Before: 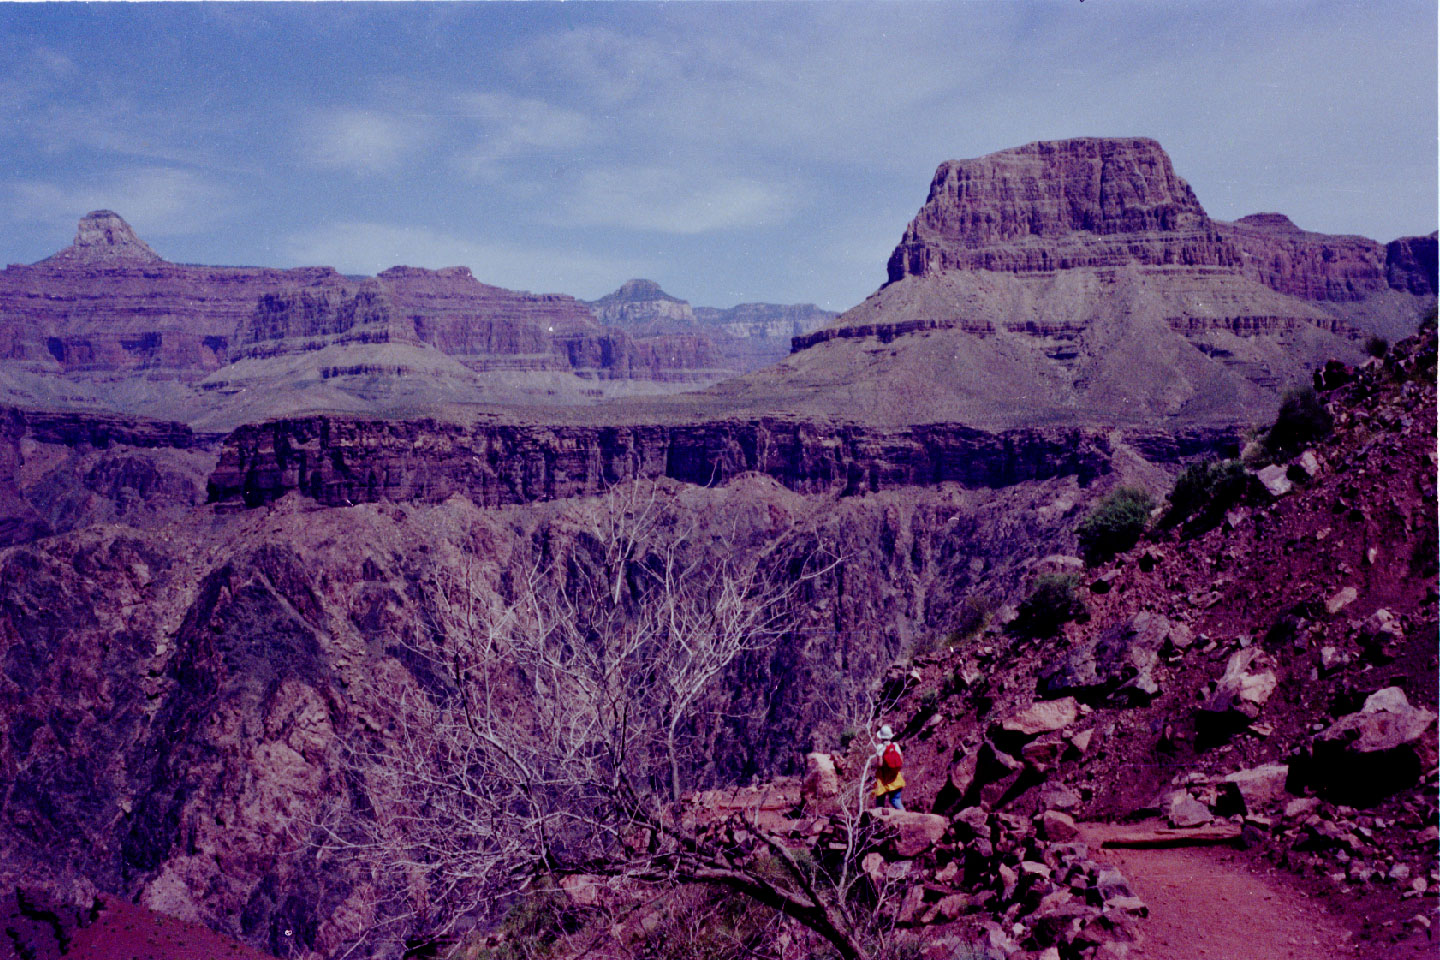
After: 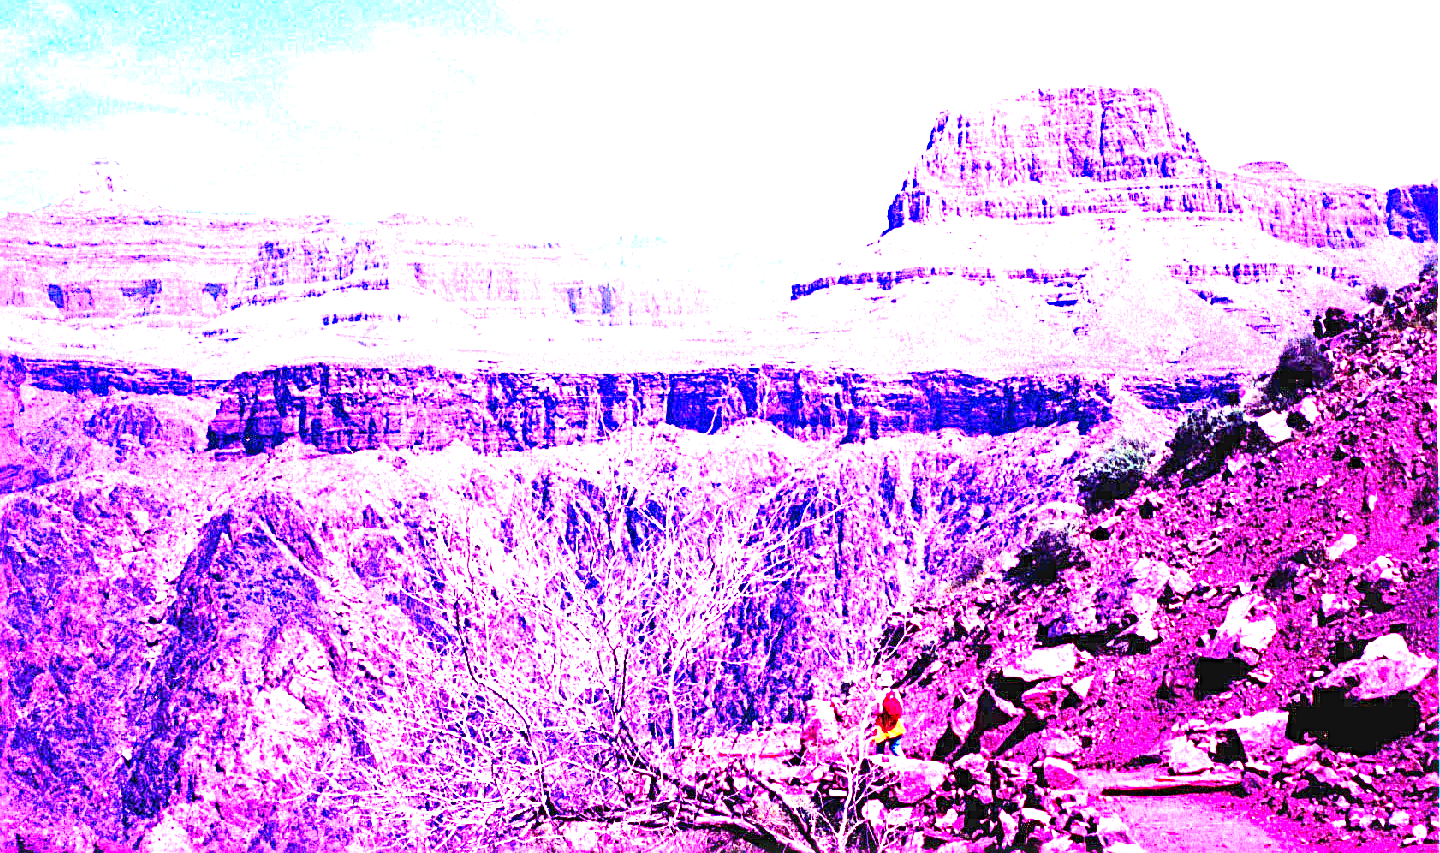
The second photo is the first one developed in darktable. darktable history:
contrast brightness saturation: contrast 0.202, brightness 0.167, saturation 0.219
sharpen: radius 2.63, amount 0.655
crop and rotate: top 5.566%, bottom 5.564%
exposure: black level correction 0, exposure 4.021 EV, compensate highlight preservation false
